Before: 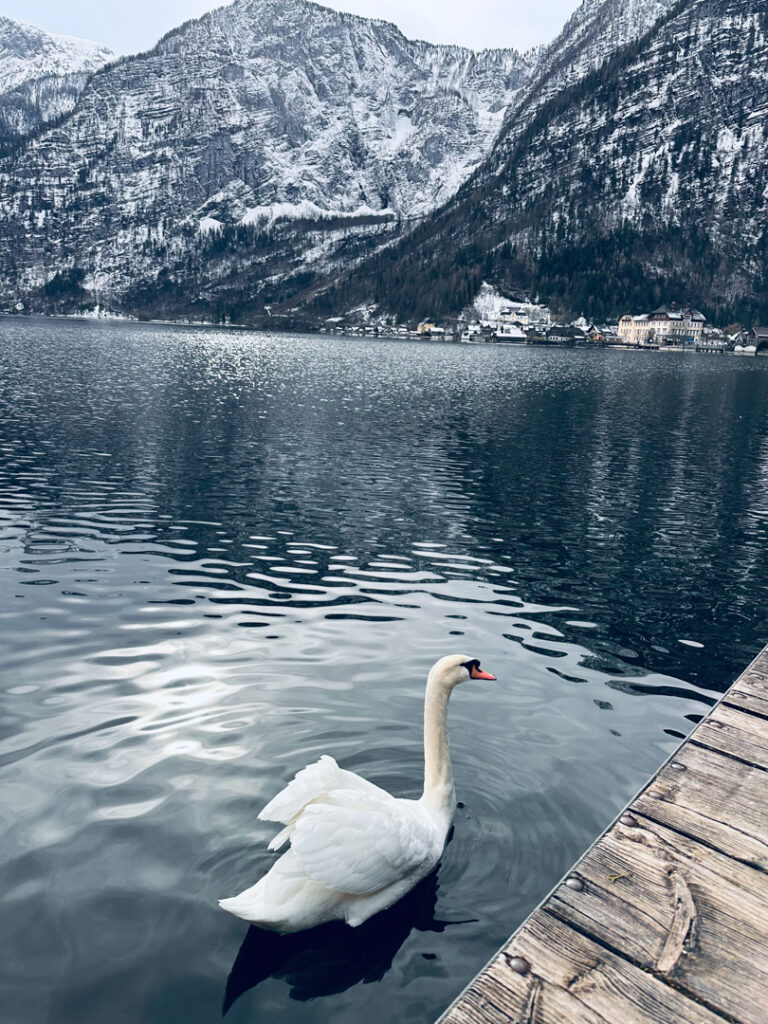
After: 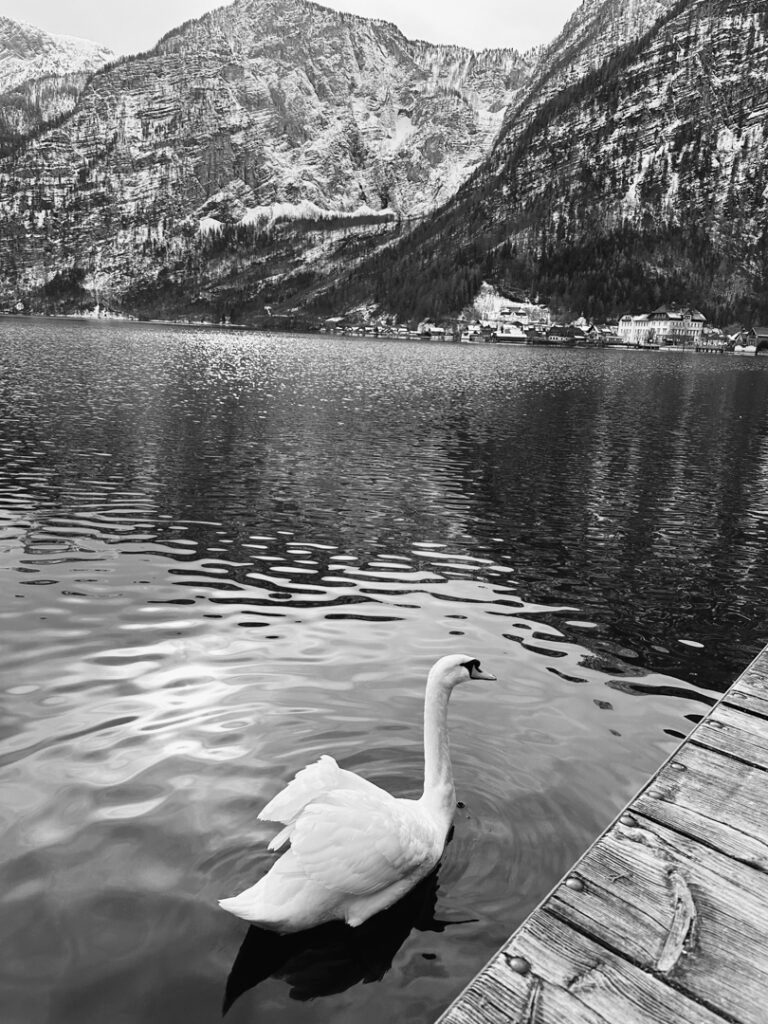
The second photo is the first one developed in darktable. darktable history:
color correction: saturation 0.85
white balance: emerald 1
monochrome: on, module defaults
